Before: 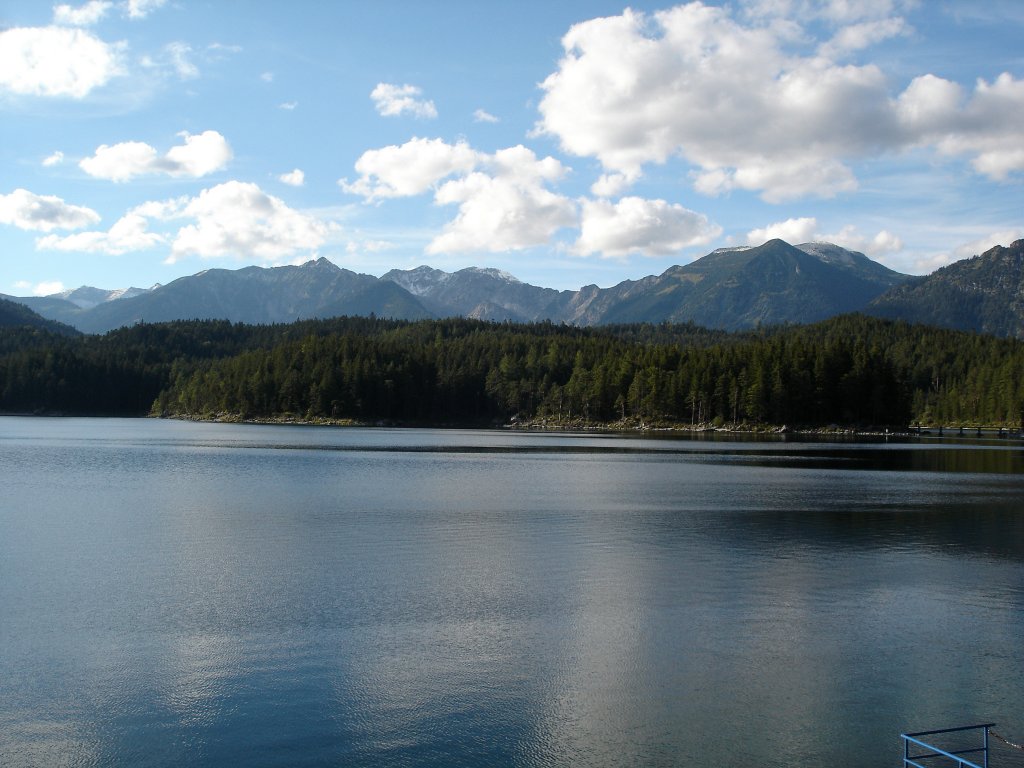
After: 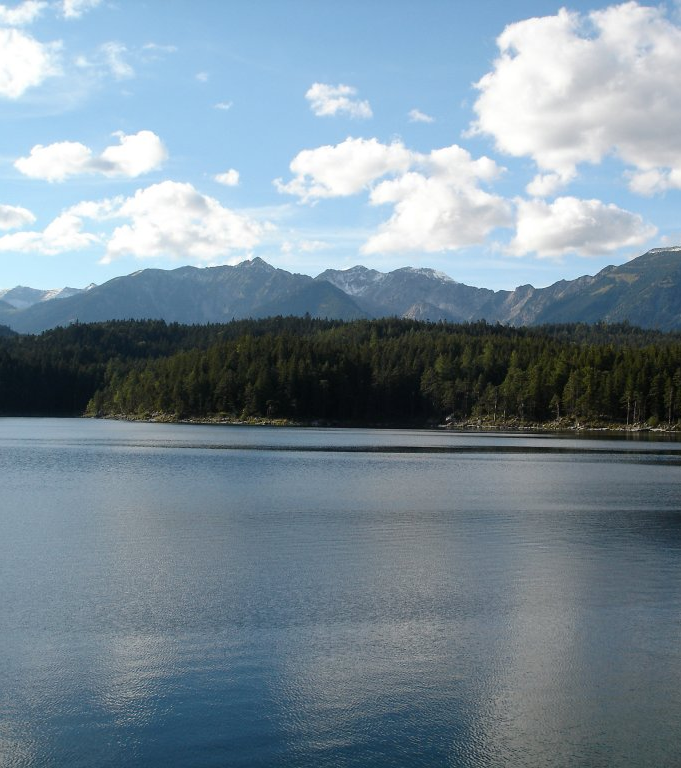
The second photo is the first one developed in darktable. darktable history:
crop and rotate: left 6.349%, right 27.106%
